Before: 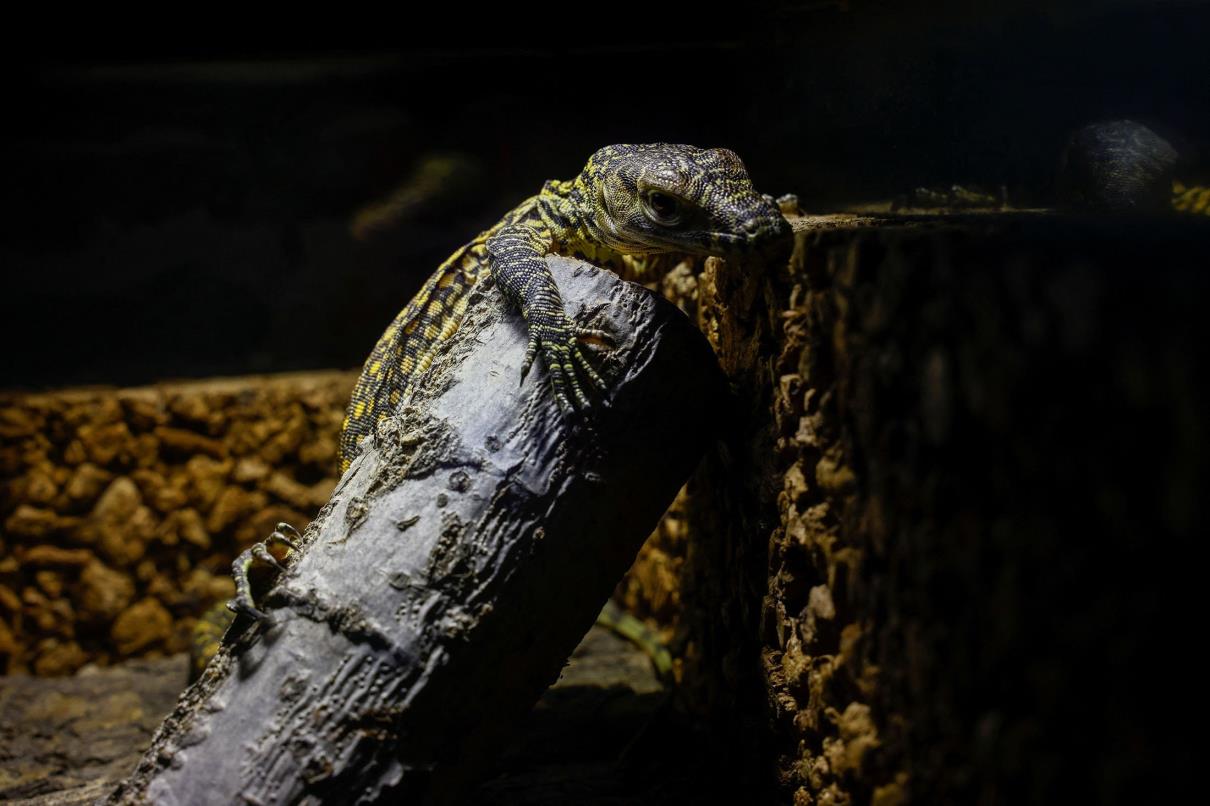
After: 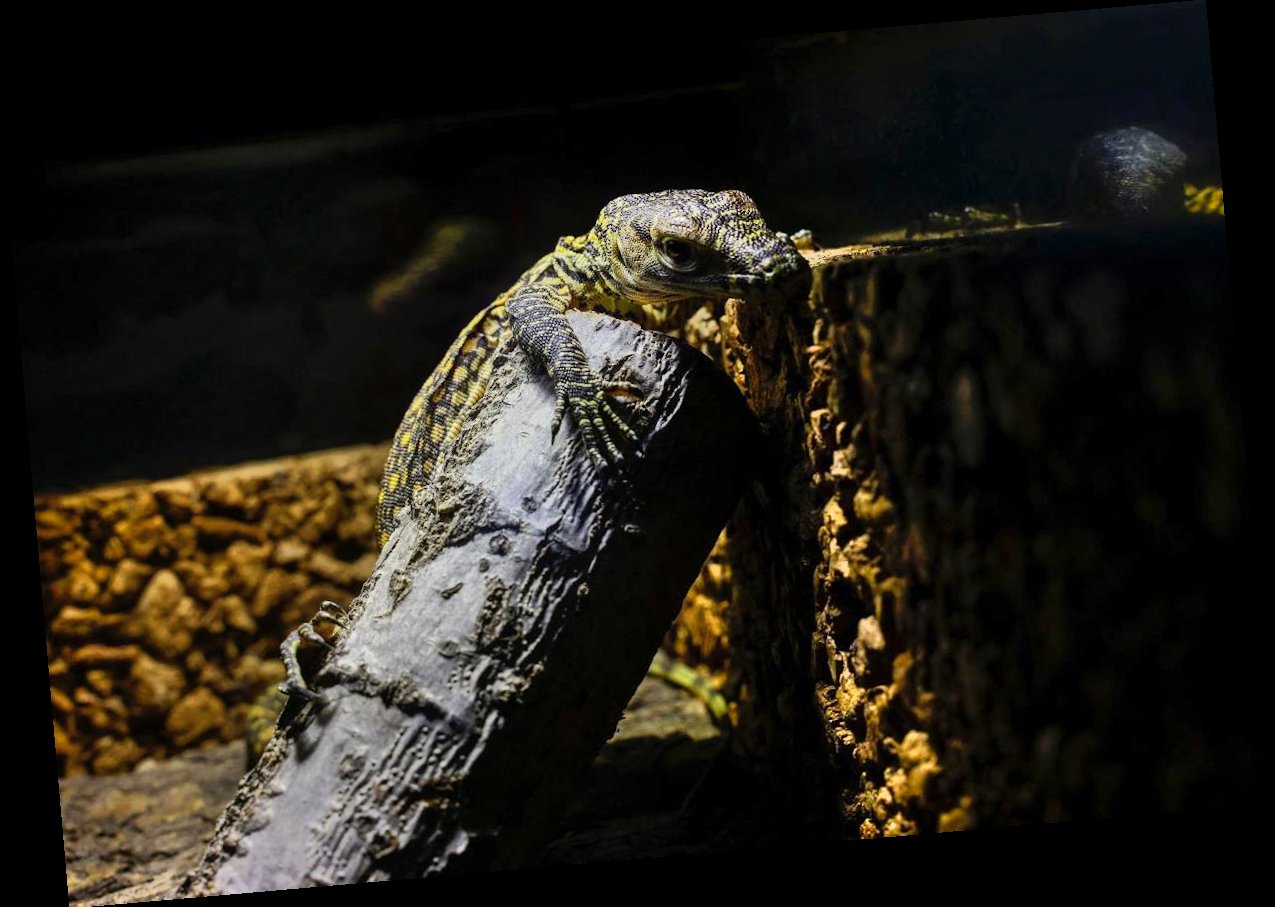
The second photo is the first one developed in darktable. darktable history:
shadows and highlights: white point adjustment 0.05, highlights color adjustment 55.9%, soften with gaussian
rotate and perspective: rotation -4.98°, automatic cropping off
